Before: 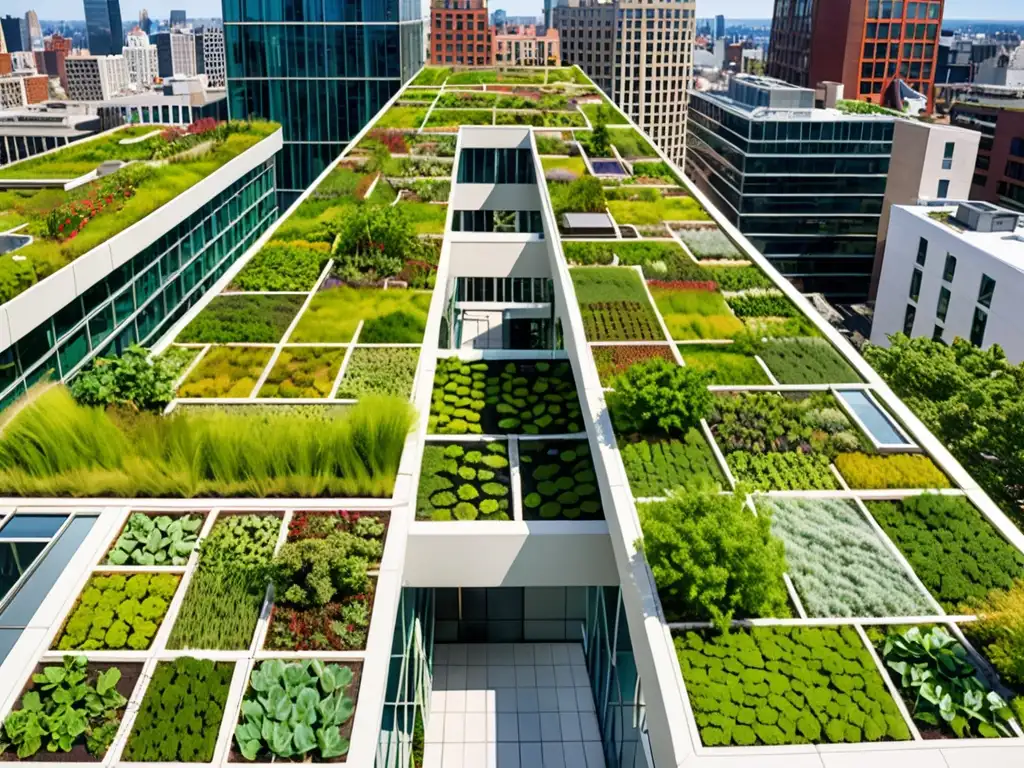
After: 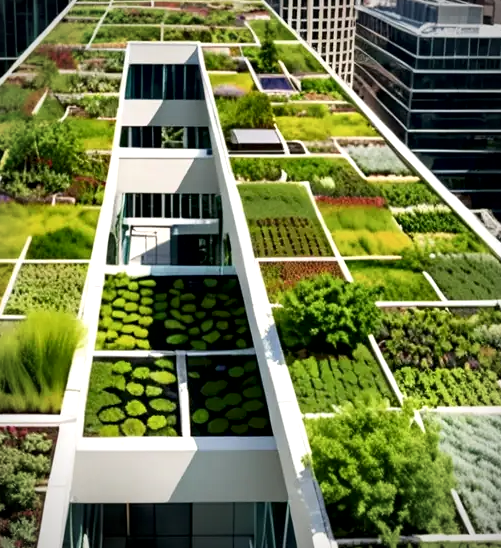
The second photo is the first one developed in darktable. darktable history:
crop: left 32.464%, top 10.983%, right 18.543%, bottom 17.592%
vignetting: fall-off radius 61.25%
local contrast: mode bilateral grid, contrast 70, coarseness 75, detail 180%, midtone range 0.2
